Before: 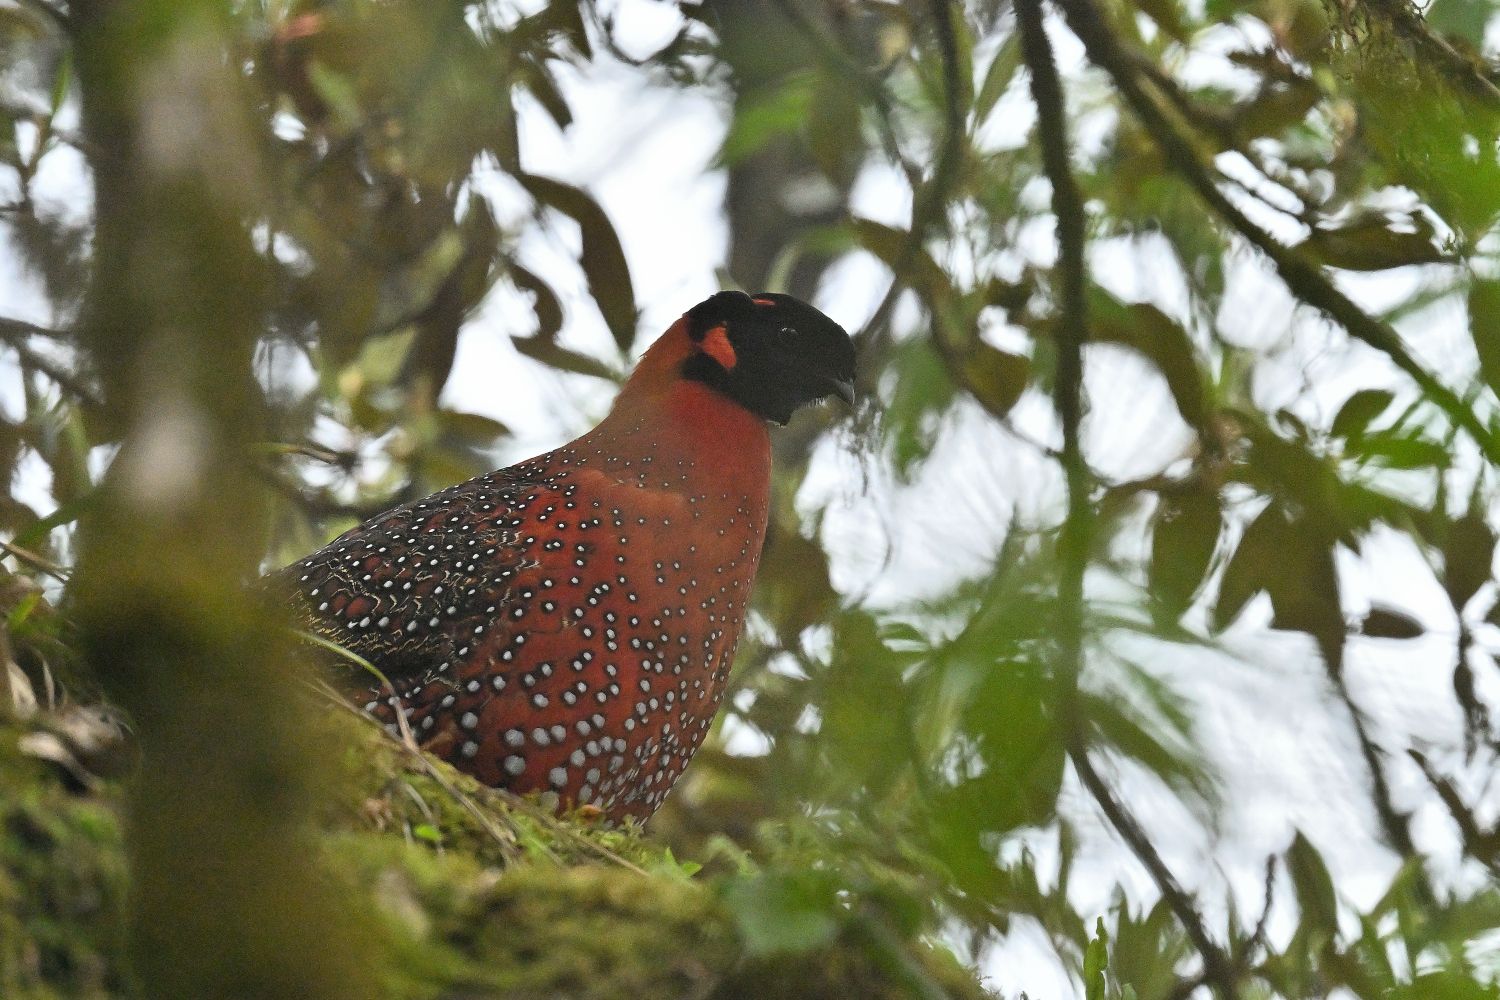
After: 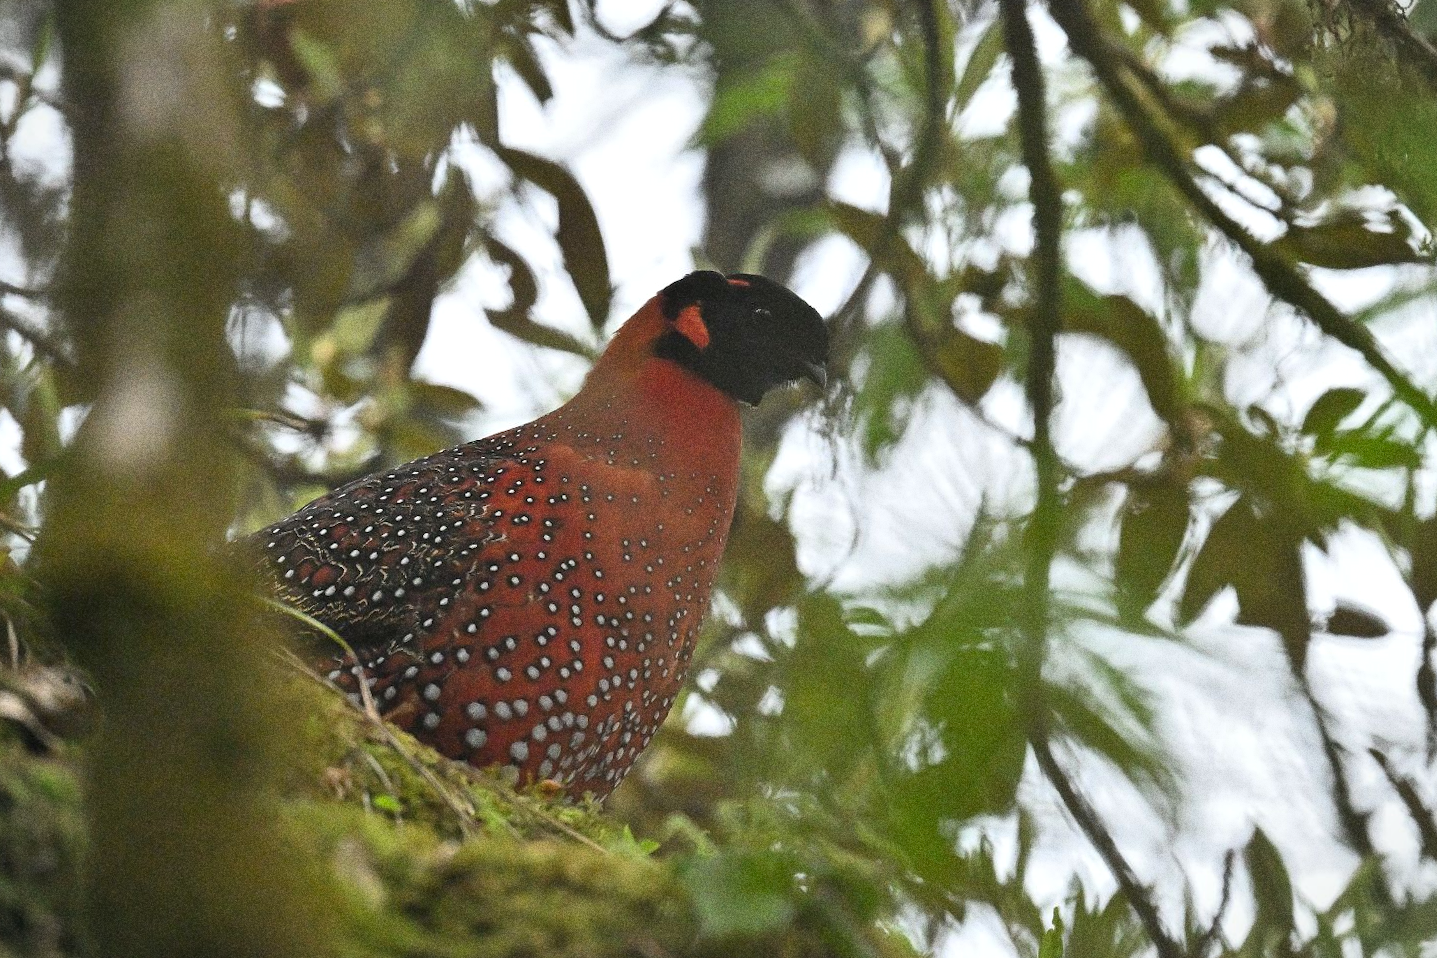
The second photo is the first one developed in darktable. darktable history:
grain: coarseness 0.09 ISO, strength 40%
vignetting: fall-off start 100%, brightness -0.282, width/height ratio 1.31
levels: levels [0, 0.492, 0.984]
crop and rotate: angle -1.69°
